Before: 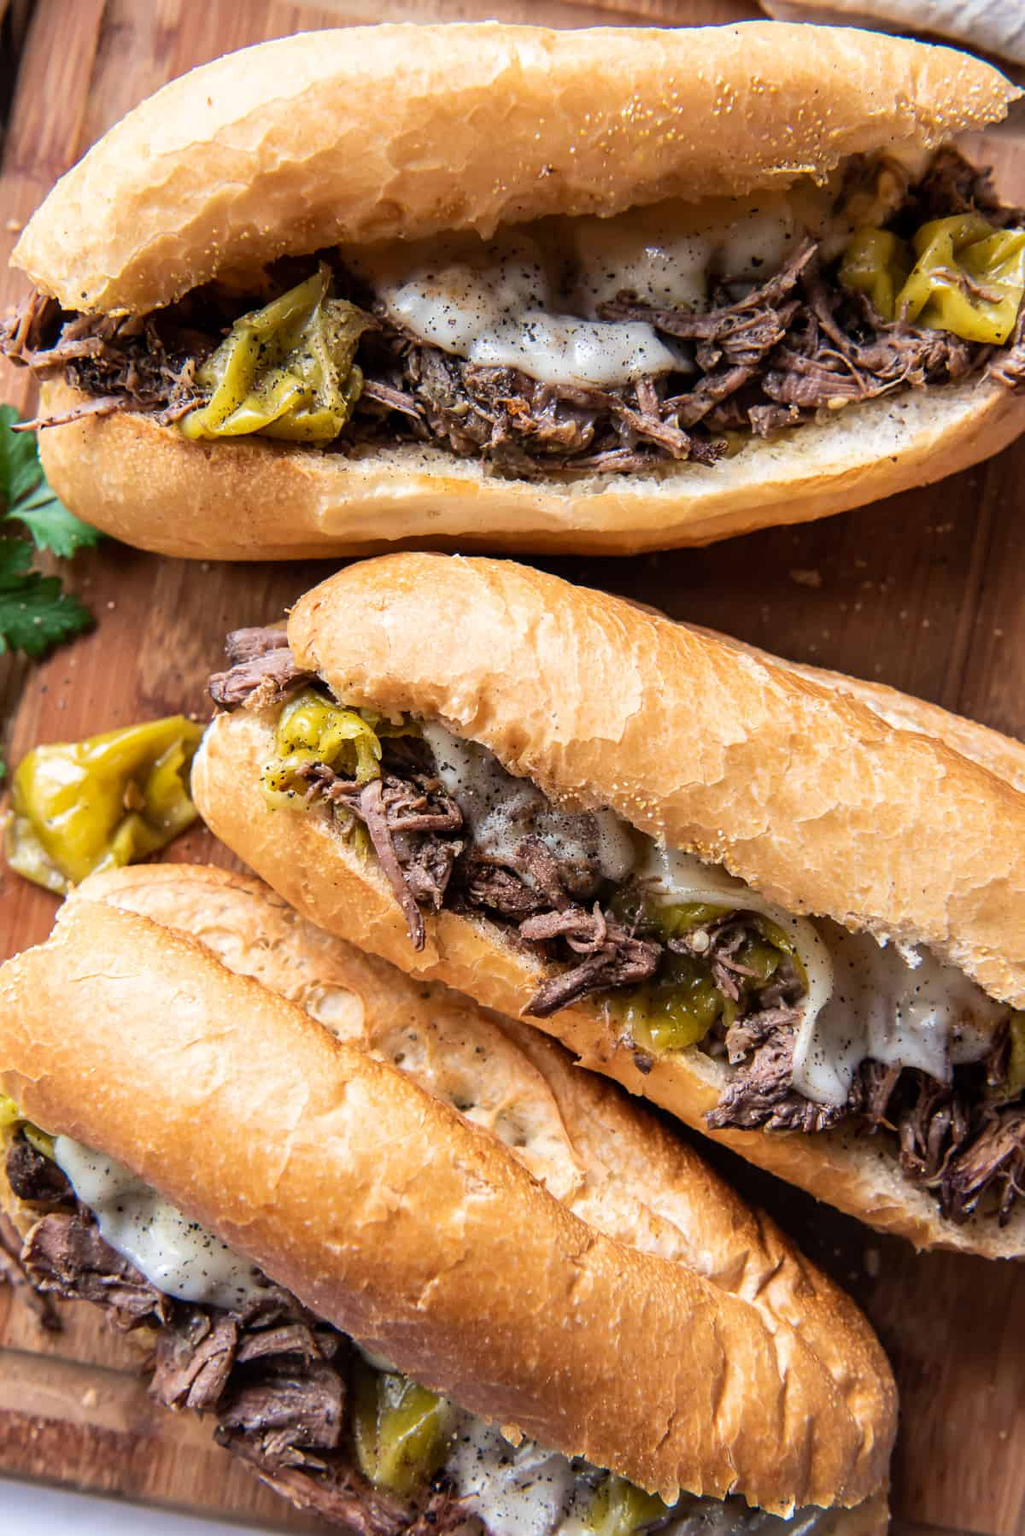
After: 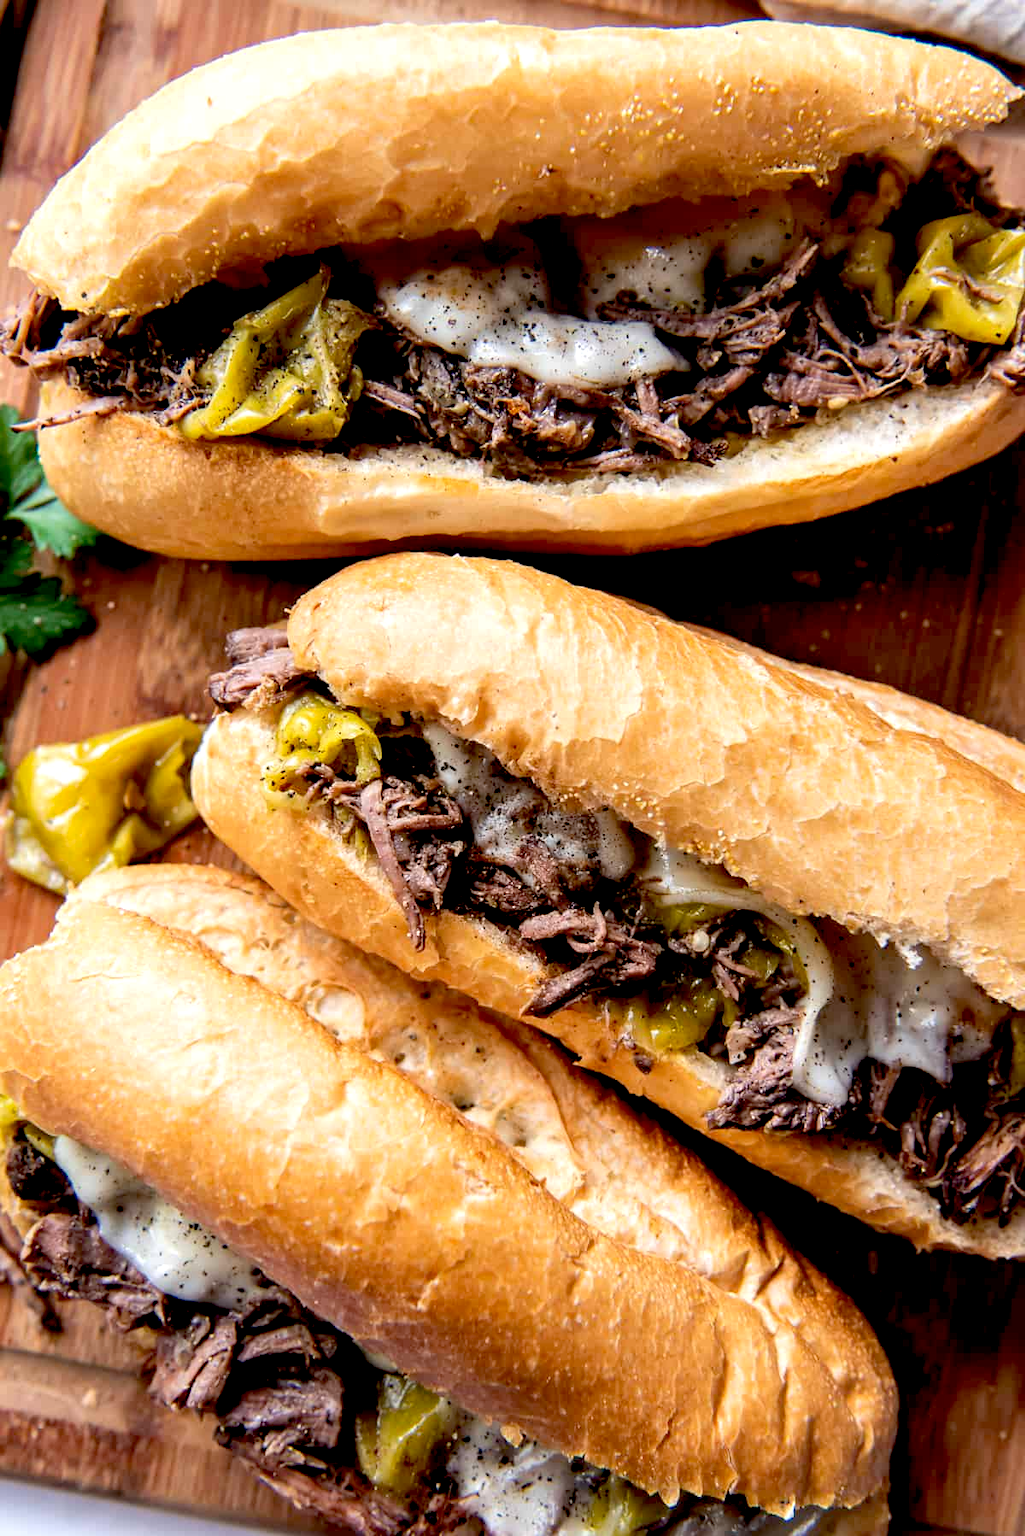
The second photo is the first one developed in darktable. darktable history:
exposure: black level correction 0.025, exposure 0.184 EV, compensate highlight preservation false
